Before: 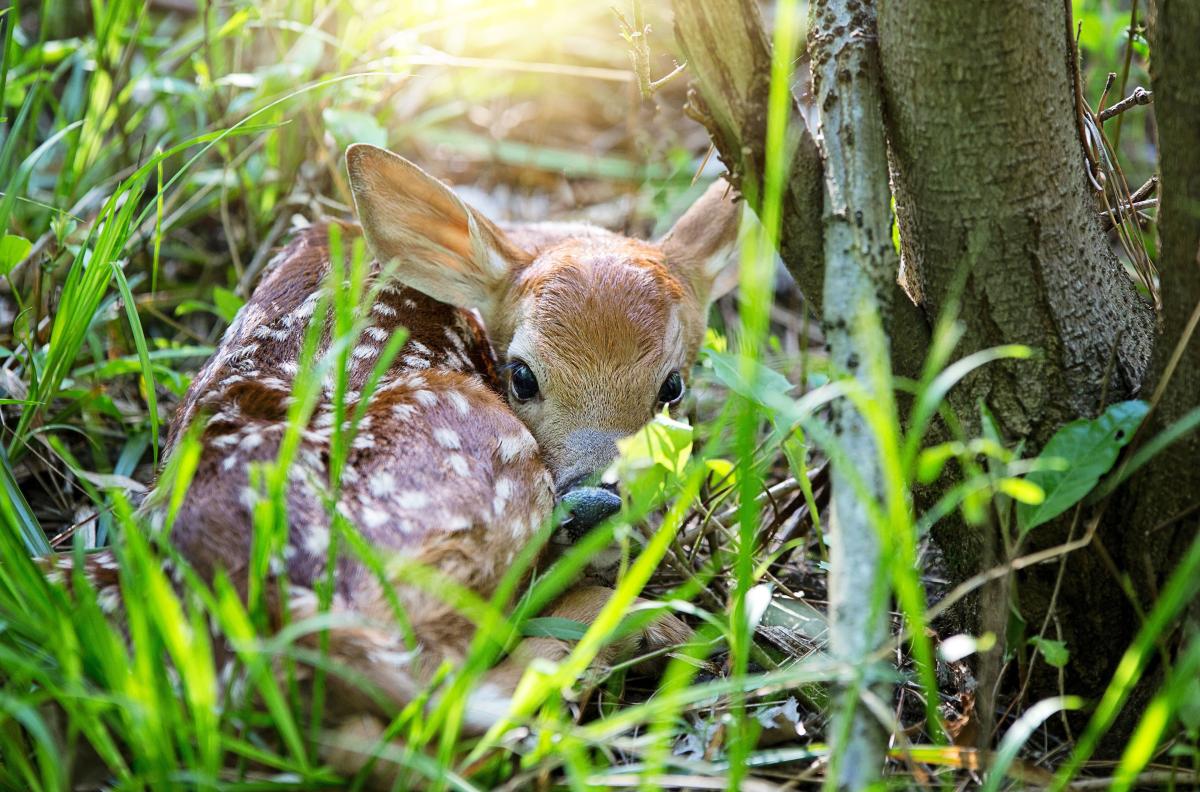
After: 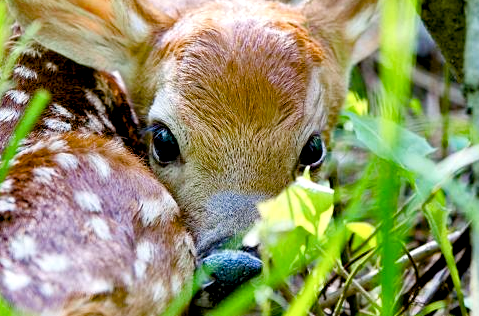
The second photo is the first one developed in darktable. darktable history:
color balance rgb: shadows lift › luminance -9.41%, highlights gain › luminance 17.6%, global offset › luminance -1.45%, perceptual saturation grading › highlights -17.77%, perceptual saturation grading › mid-tones 33.1%, perceptual saturation grading › shadows 50.52%, global vibrance 24.22%
crop: left 30%, top 30%, right 30%, bottom 30%
